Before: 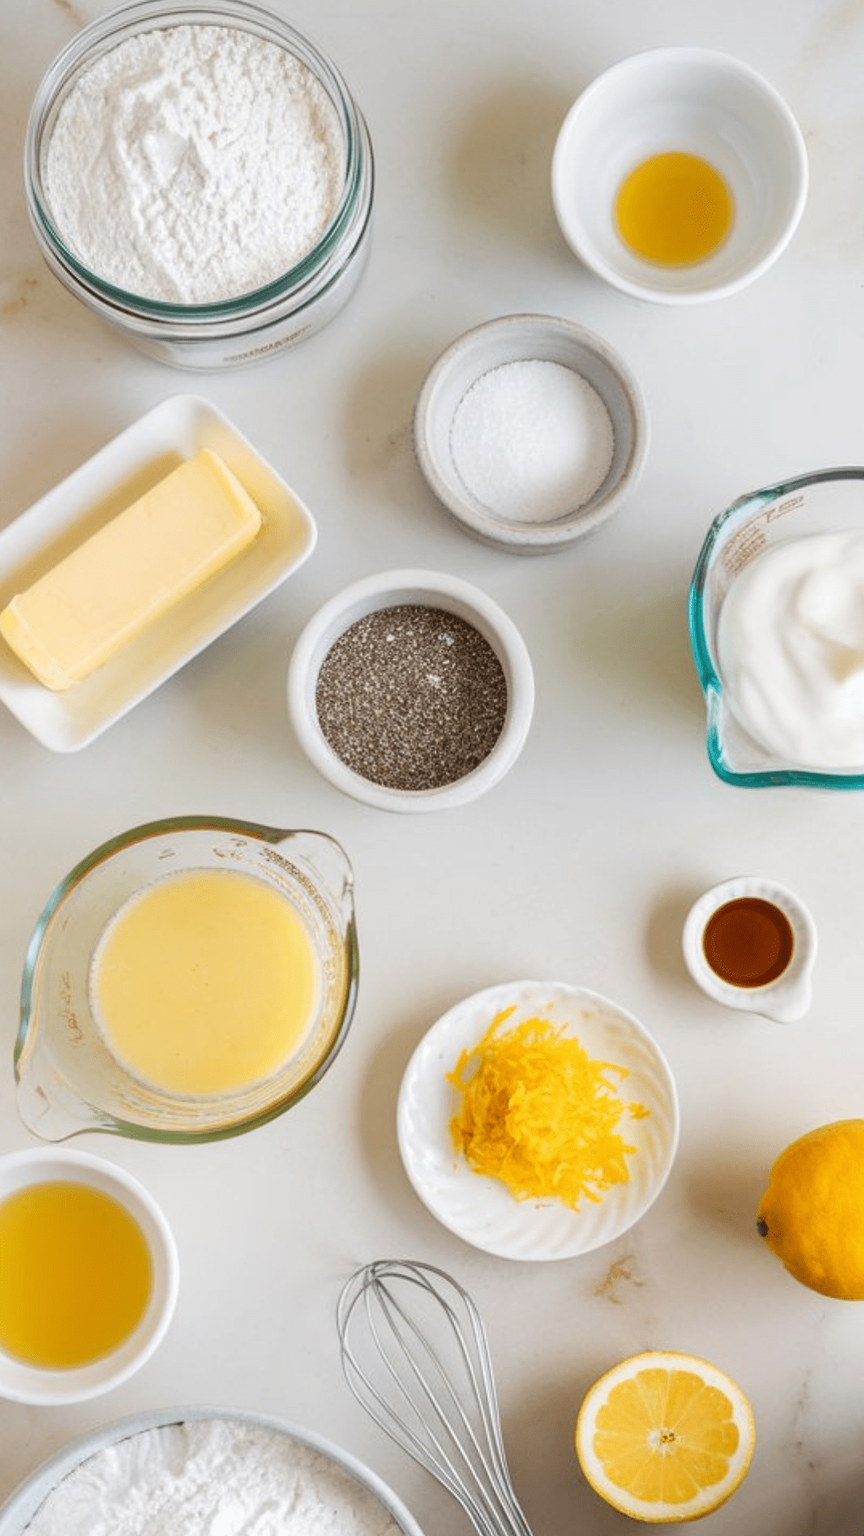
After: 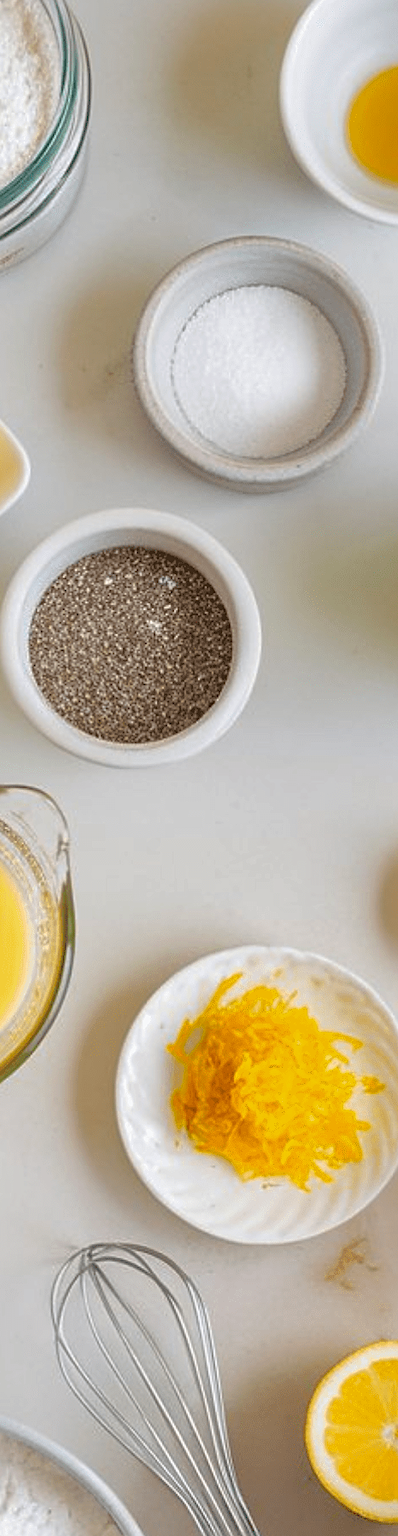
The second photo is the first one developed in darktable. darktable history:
sharpen: on, module defaults
contrast brightness saturation: contrast 0.03, brightness 0.06, saturation 0.13
shadows and highlights: shadows 30
crop: left 33.452%, top 6.025%, right 23.155%
